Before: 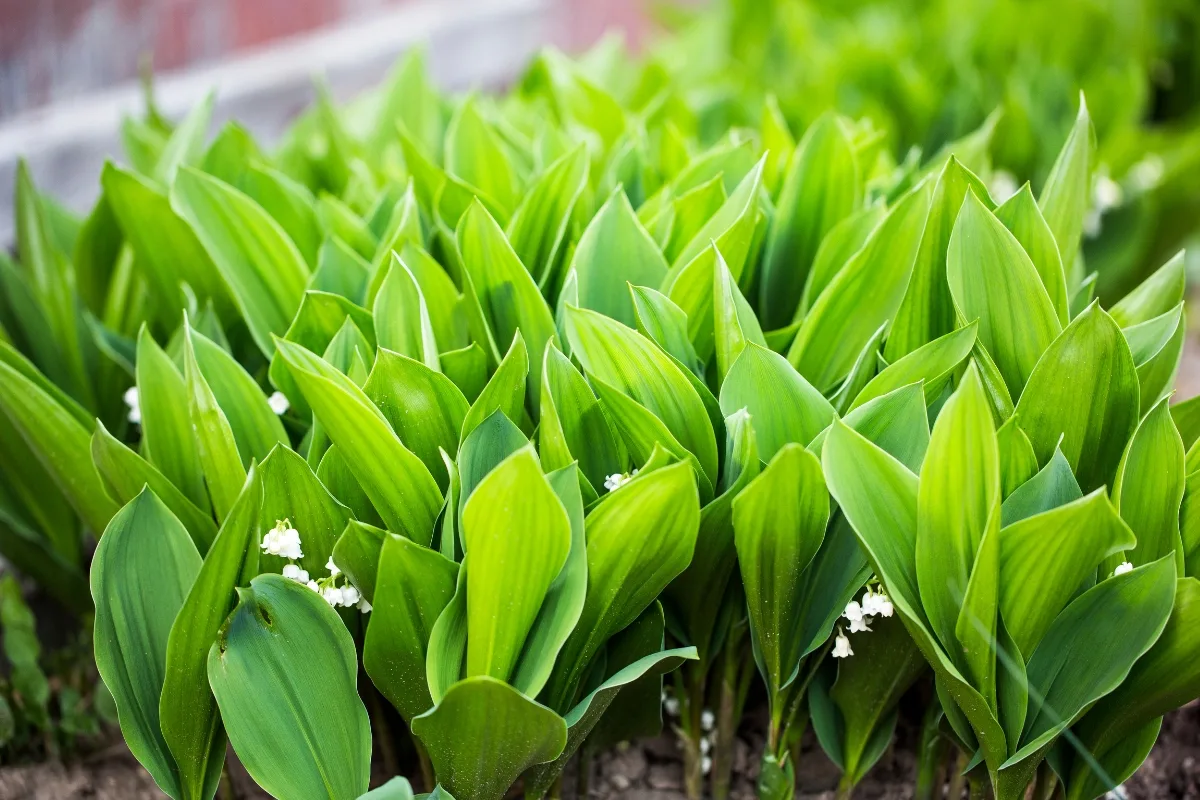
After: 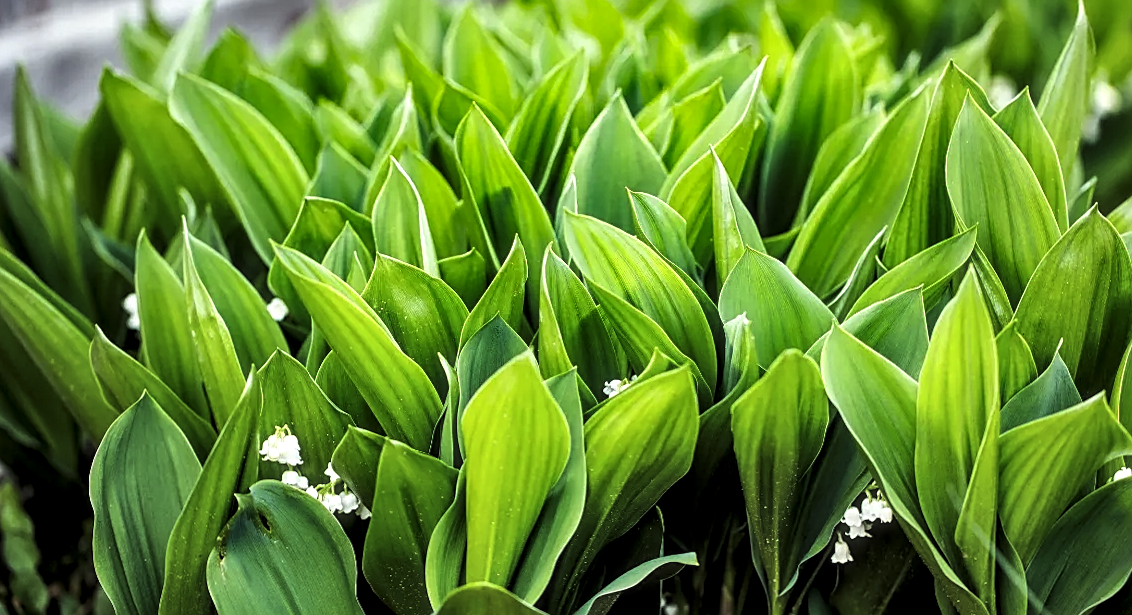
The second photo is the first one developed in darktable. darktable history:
sharpen: on, module defaults
shadows and highlights: soften with gaussian
haze removal: strength -0.101, compatibility mode true, adaptive false
exposure: compensate highlight preservation false
crop and rotate: angle 0.069°, top 11.698%, right 5.47%, bottom 11.244%
levels: levels [0.101, 0.578, 0.953]
local contrast: detail 130%
